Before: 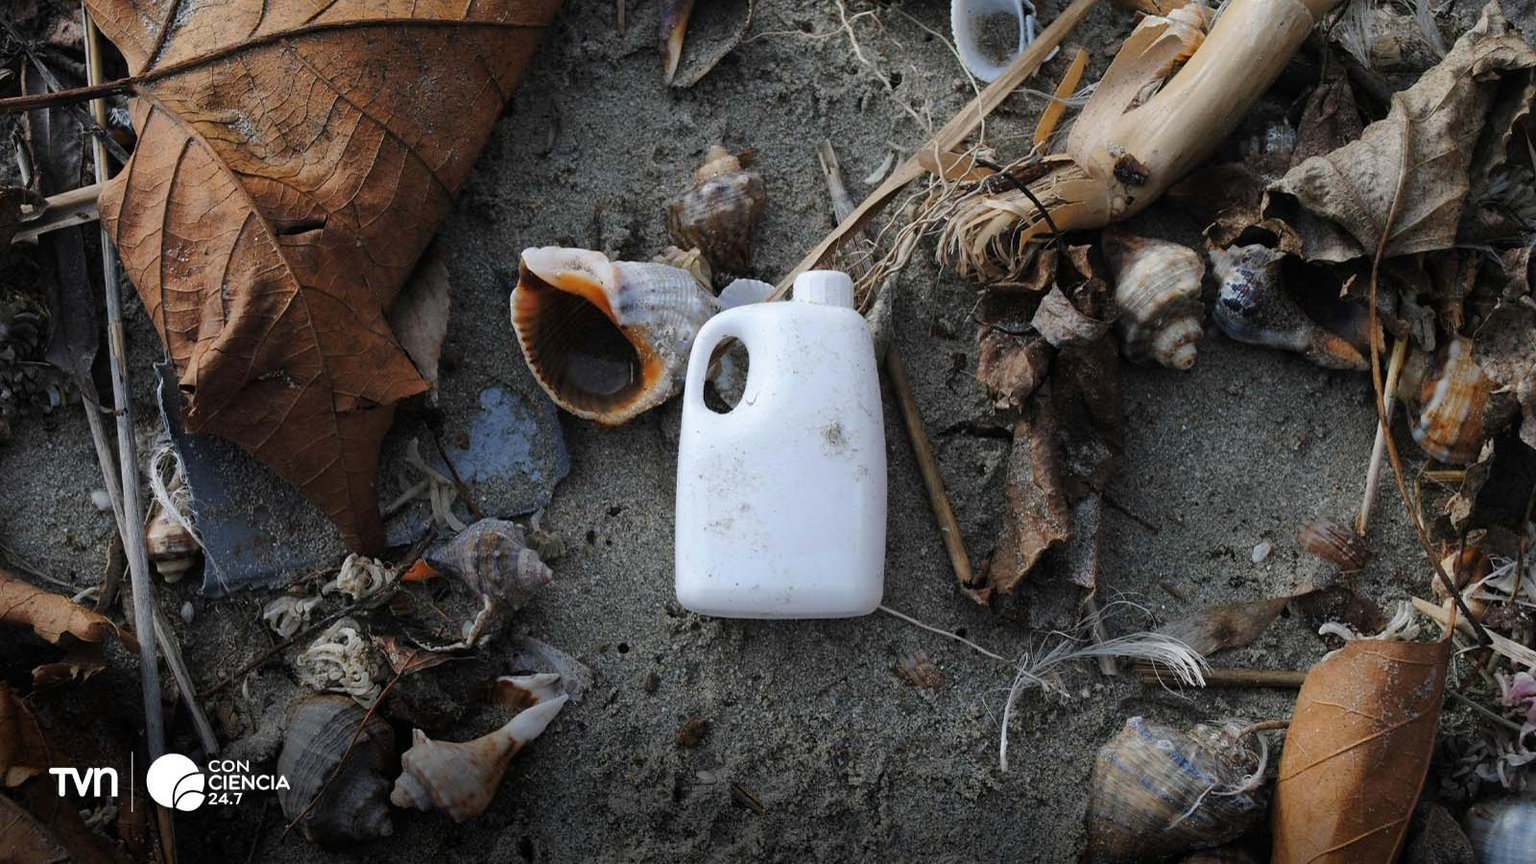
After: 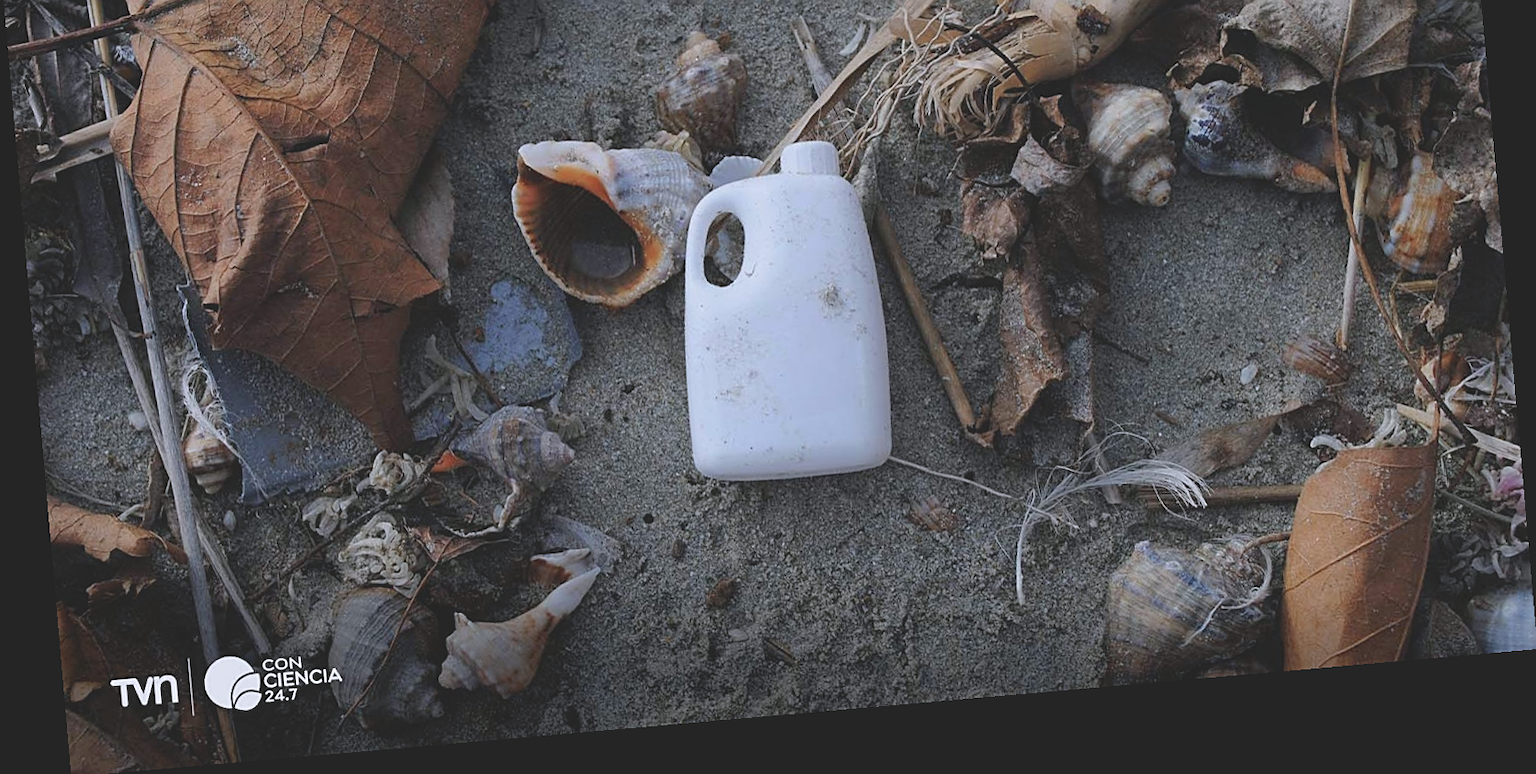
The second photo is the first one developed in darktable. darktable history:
crop and rotate: top 18.507%
levels: levels [0, 0.48, 0.961]
color calibration: illuminant as shot in camera, x 0.358, y 0.373, temperature 4628.91 K
contrast brightness saturation: contrast -0.28
color balance: input saturation 80.07%
exposure: exposure 0.014 EV, compensate highlight preservation false
sharpen: on, module defaults
rotate and perspective: rotation -4.98°, automatic cropping off
